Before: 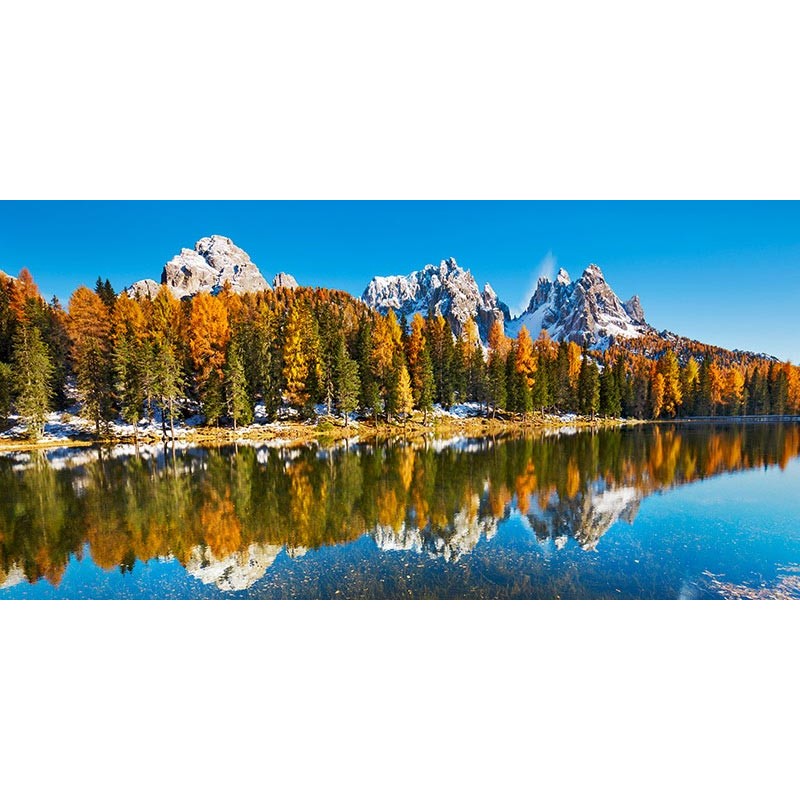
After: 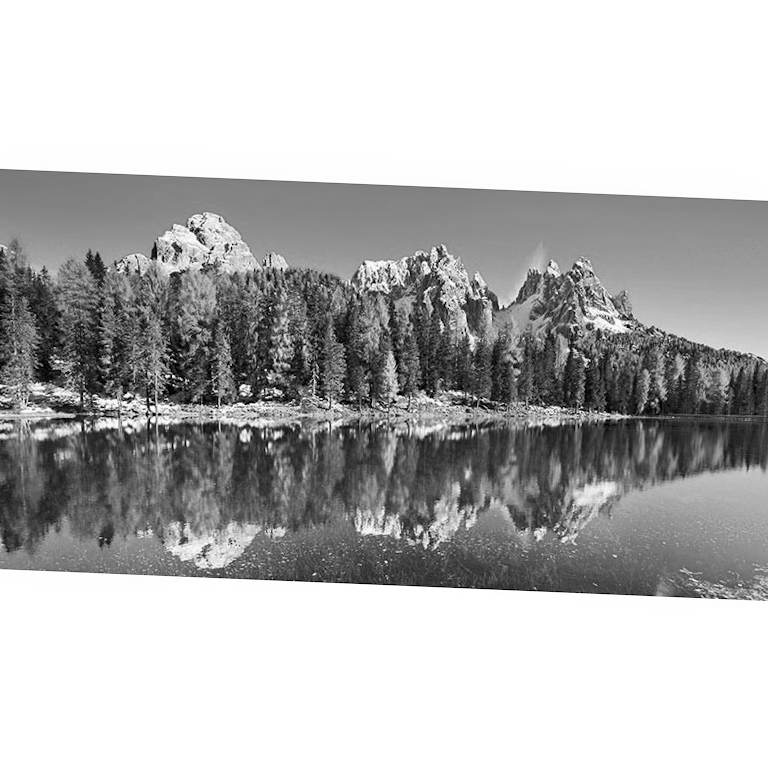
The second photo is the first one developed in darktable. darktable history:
crop and rotate: angle -2.38°
monochrome: on, module defaults
